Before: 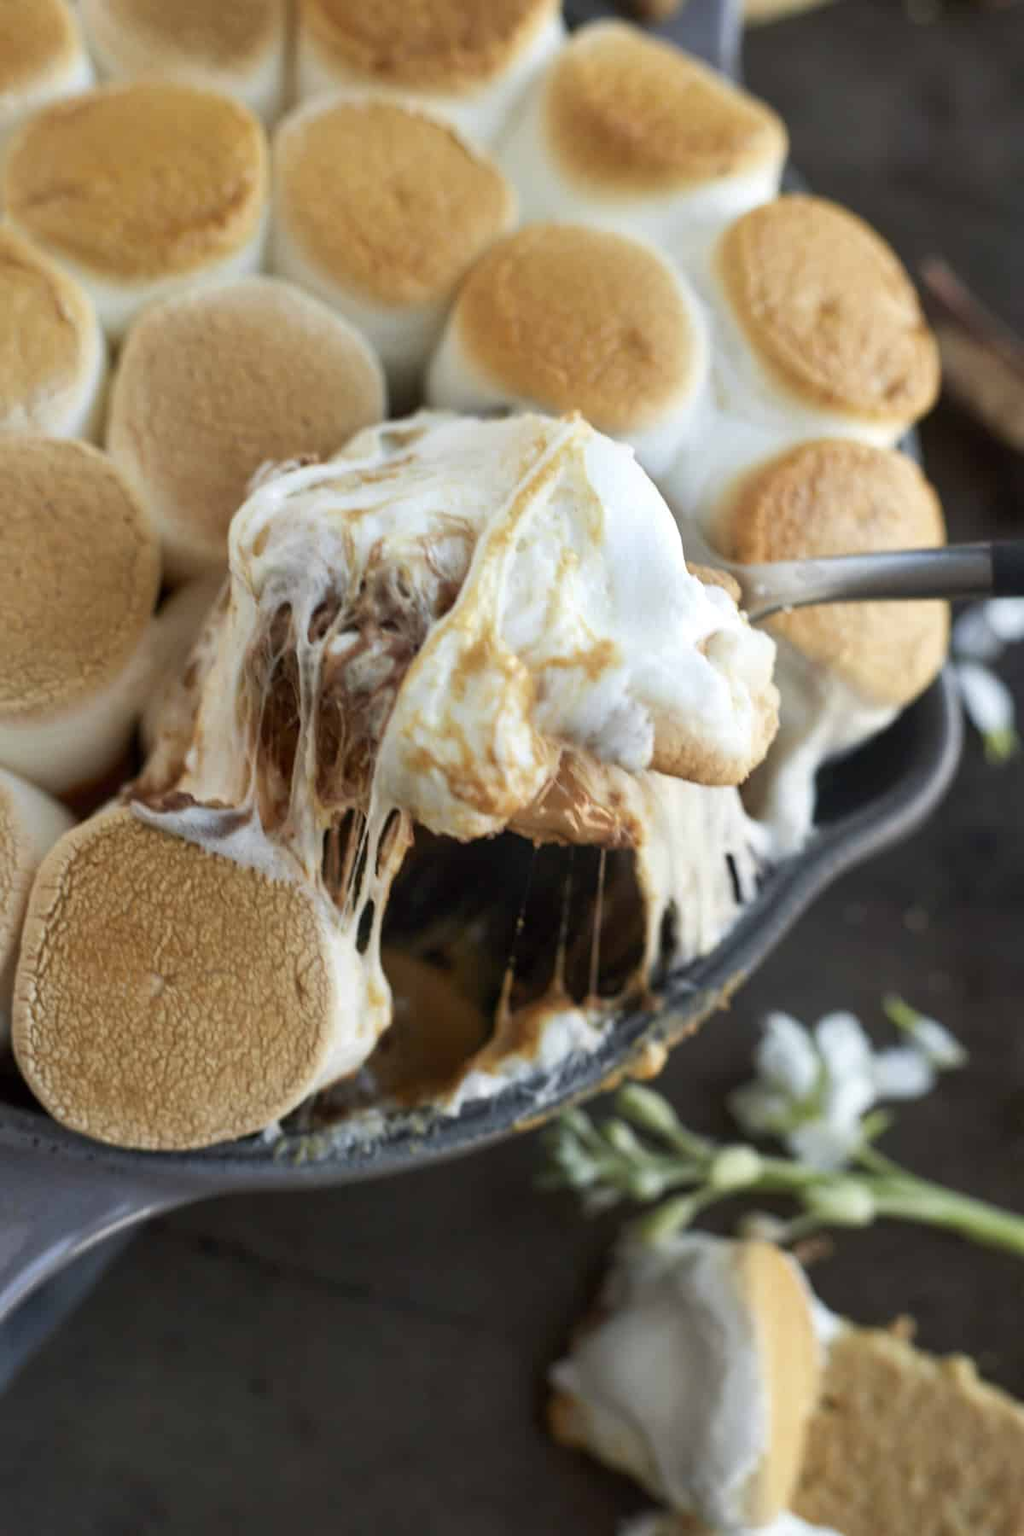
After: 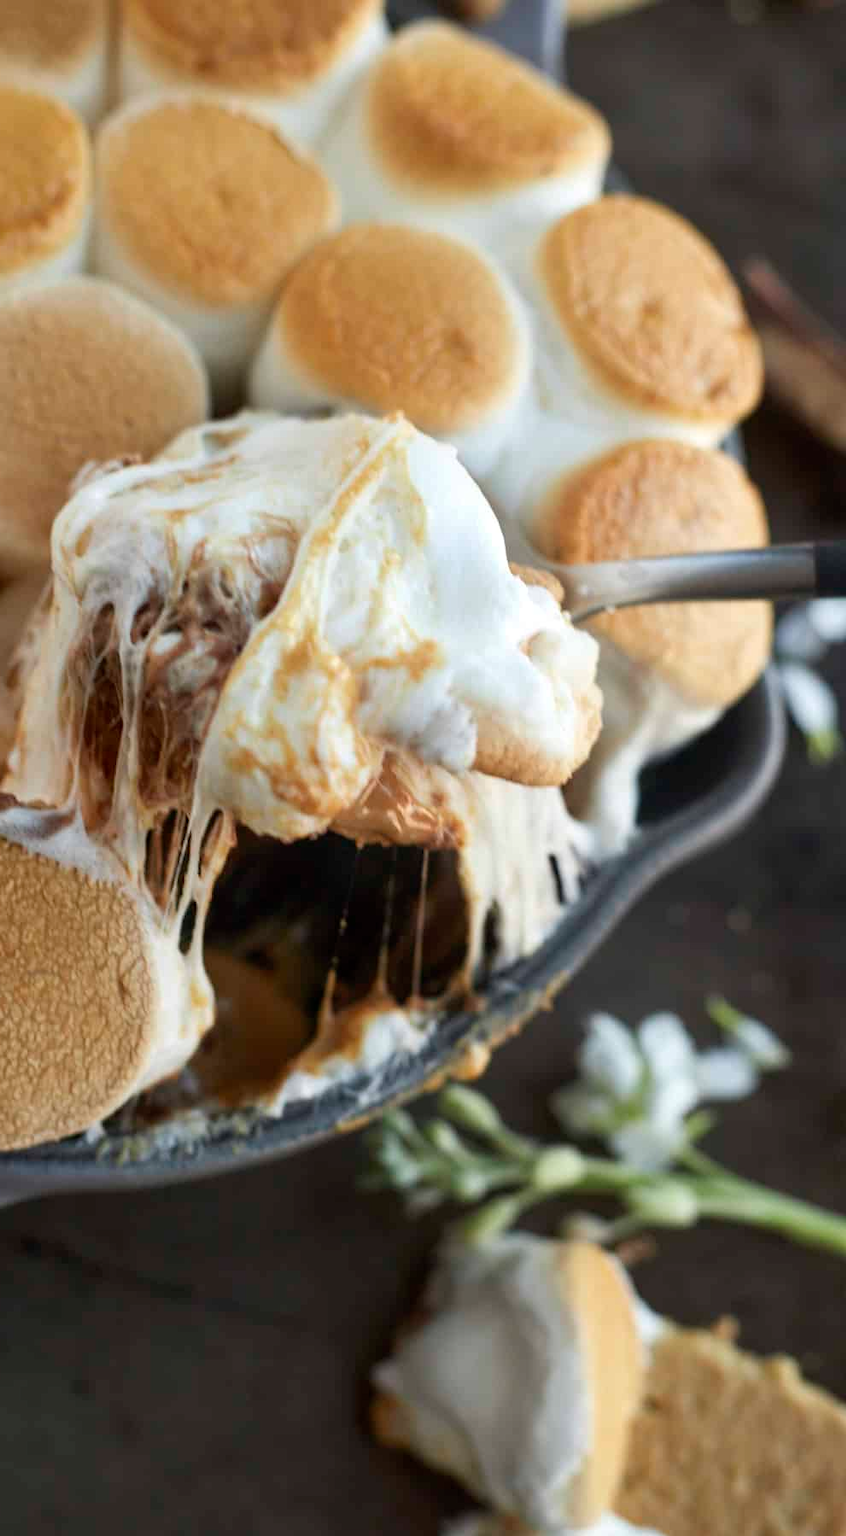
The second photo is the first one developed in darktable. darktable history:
crop: left 17.371%, bottom 0.048%
